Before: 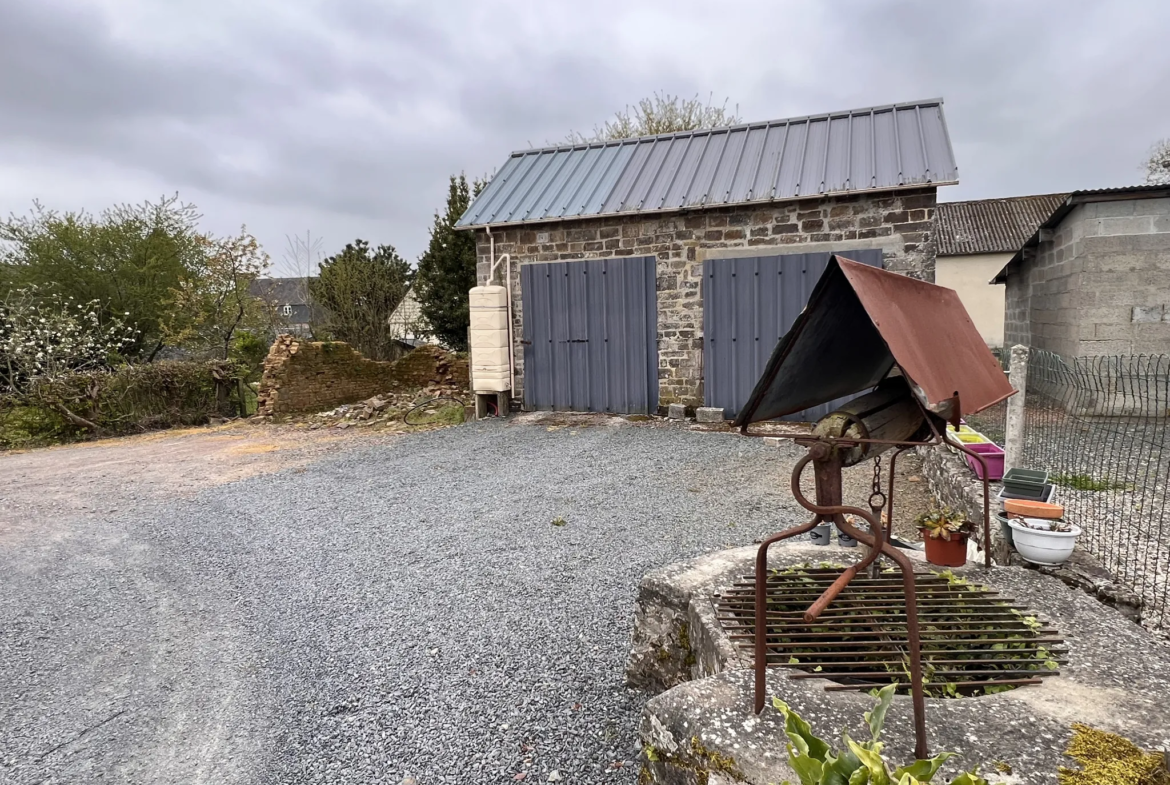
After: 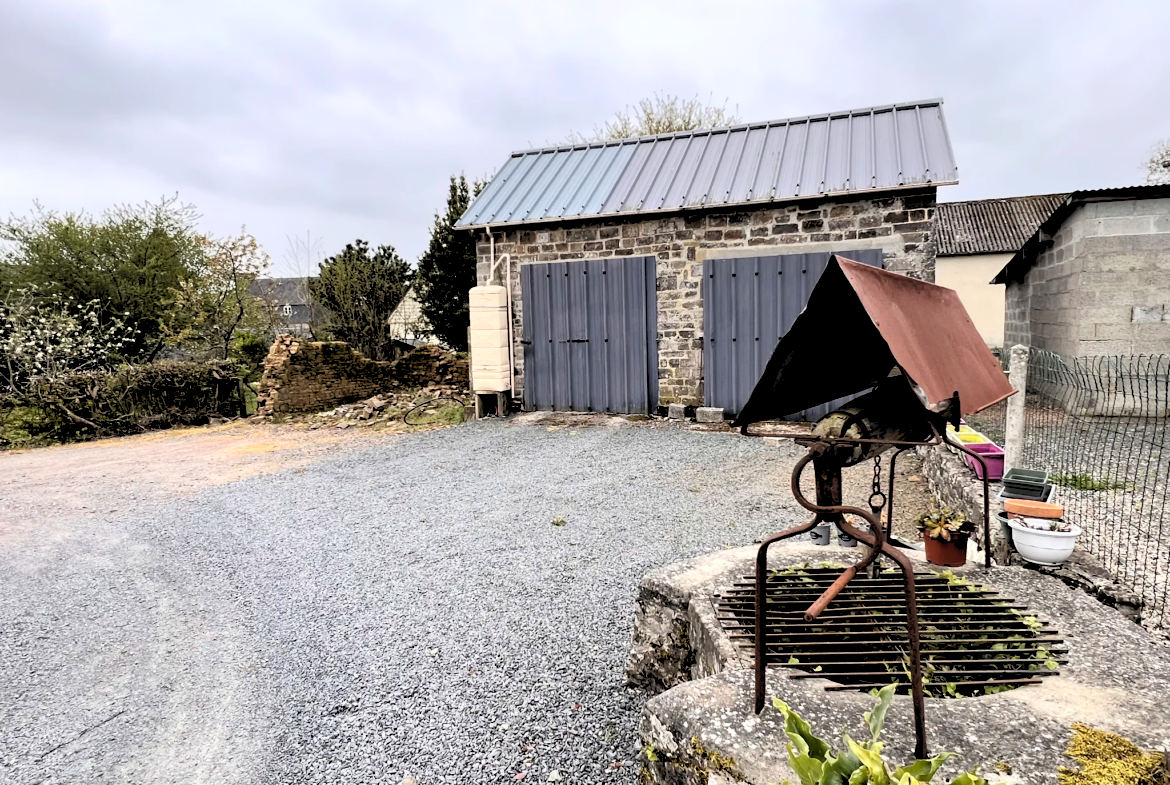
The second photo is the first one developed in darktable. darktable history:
contrast brightness saturation: contrast 0.2, brightness 0.15, saturation 0.14
rgb levels: levels [[0.029, 0.461, 0.922], [0, 0.5, 1], [0, 0.5, 1]]
